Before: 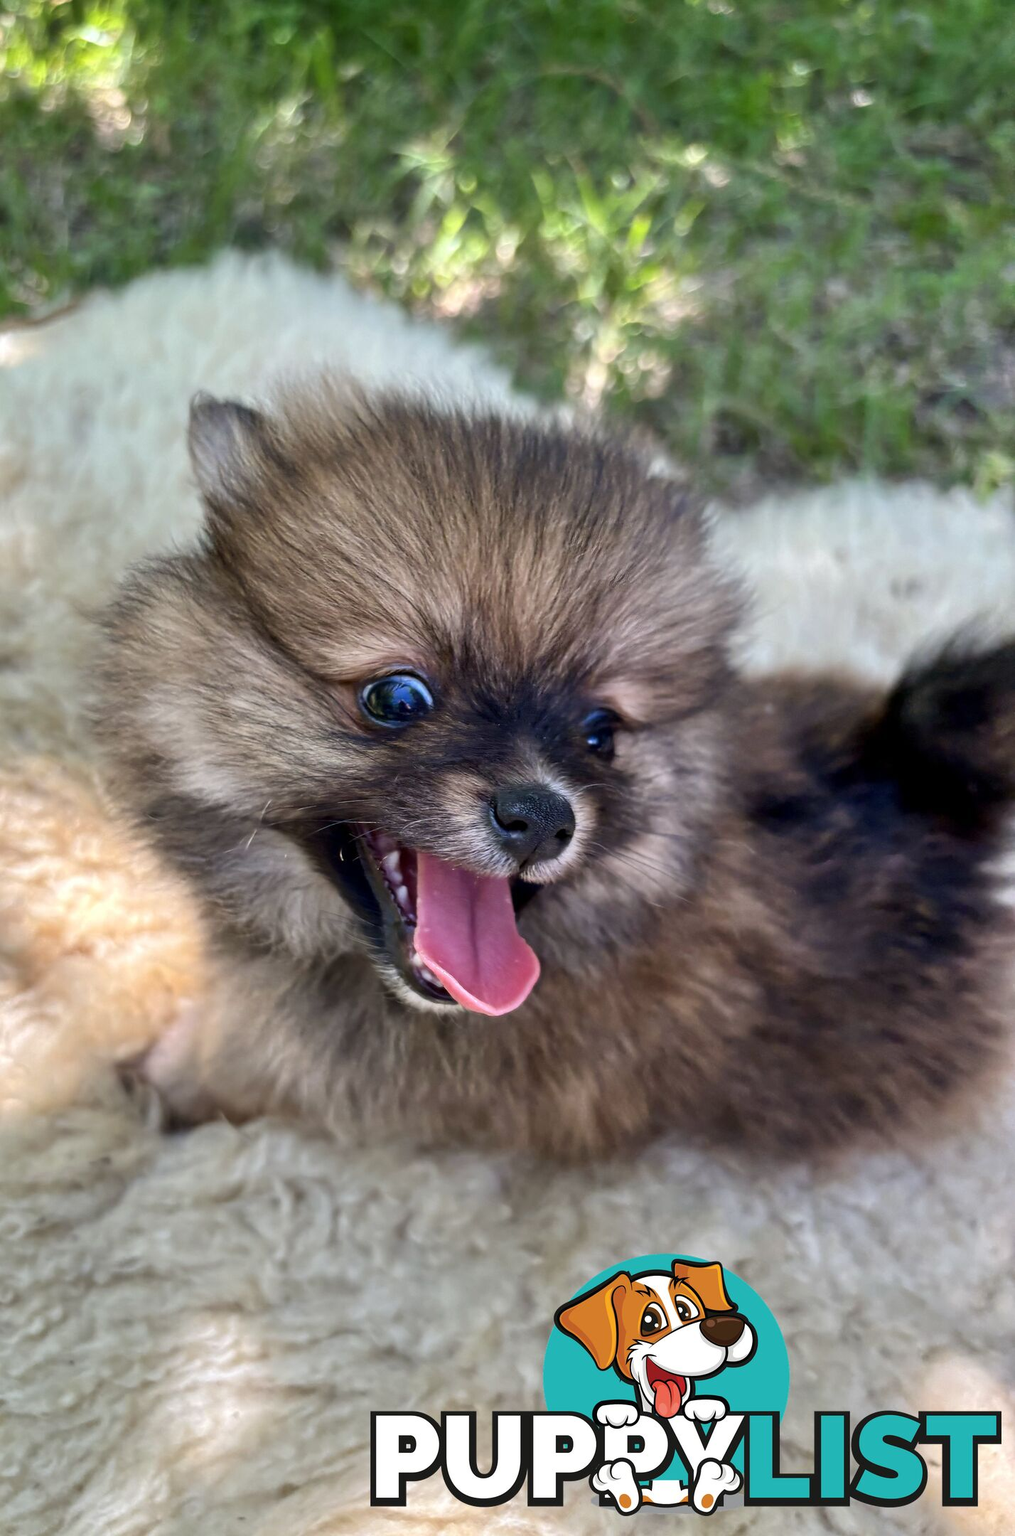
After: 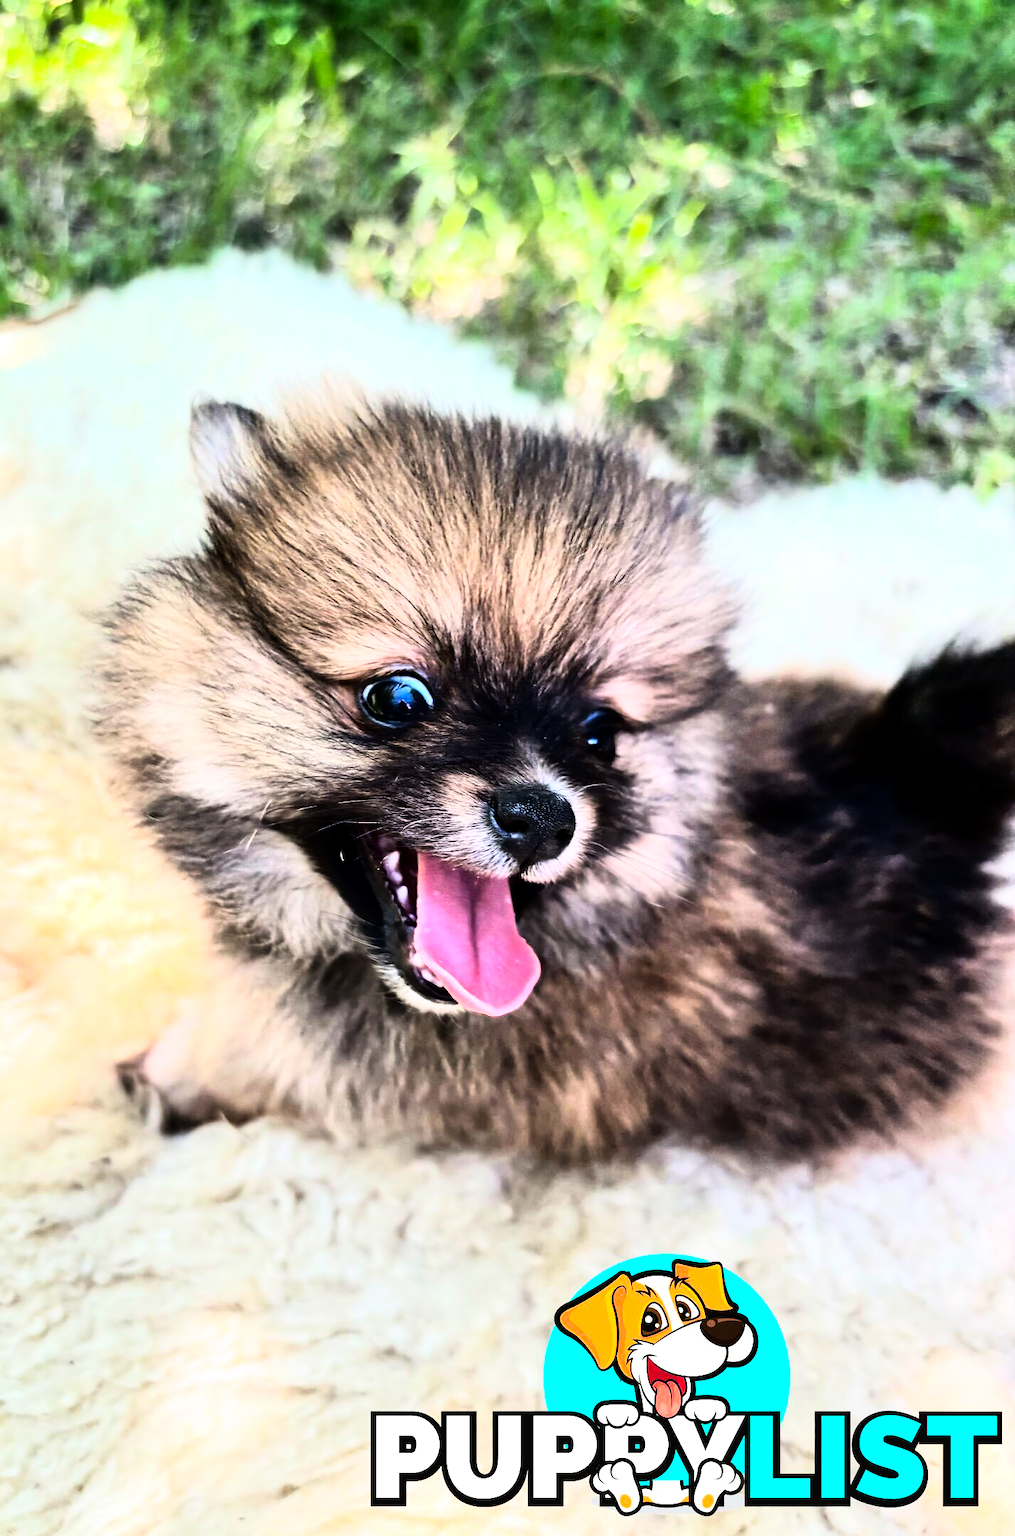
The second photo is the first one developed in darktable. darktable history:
rgb curve: curves: ch0 [(0, 0) (0.21, 0.15) (0.24, 0.21) (0.5, 0.75) (0.75, 0.96) (0.89, 0.99) (1, 1)]; ch1 [(0, 0.02) (0.21, 0.13) (0.25, 0.2) (0.5, 0.67) (0.75, 0.9) (0.89, 0.97) (1, 1)]; ch2 [(0, 0.02) (0.21, 0.13) (0.25, 0.2) (0.5, 0.67) (0.75, 0.9) (0.89, 0.97) (1, 1)], compensate middle gray true
tone equalizer: -8 EV -0.417 EV, -7 EV -0.389 EV, -6 EV -0.333 EV, -5 EV -0.222 EV, -3 EV 0.222 EV, -2 EV 0.333 EV, -1 EV 0.389 EV, +0 EV 0.417 EV, edges refinement/feathering 500, mask exposure compensation -1.57 EV, preserve details no
